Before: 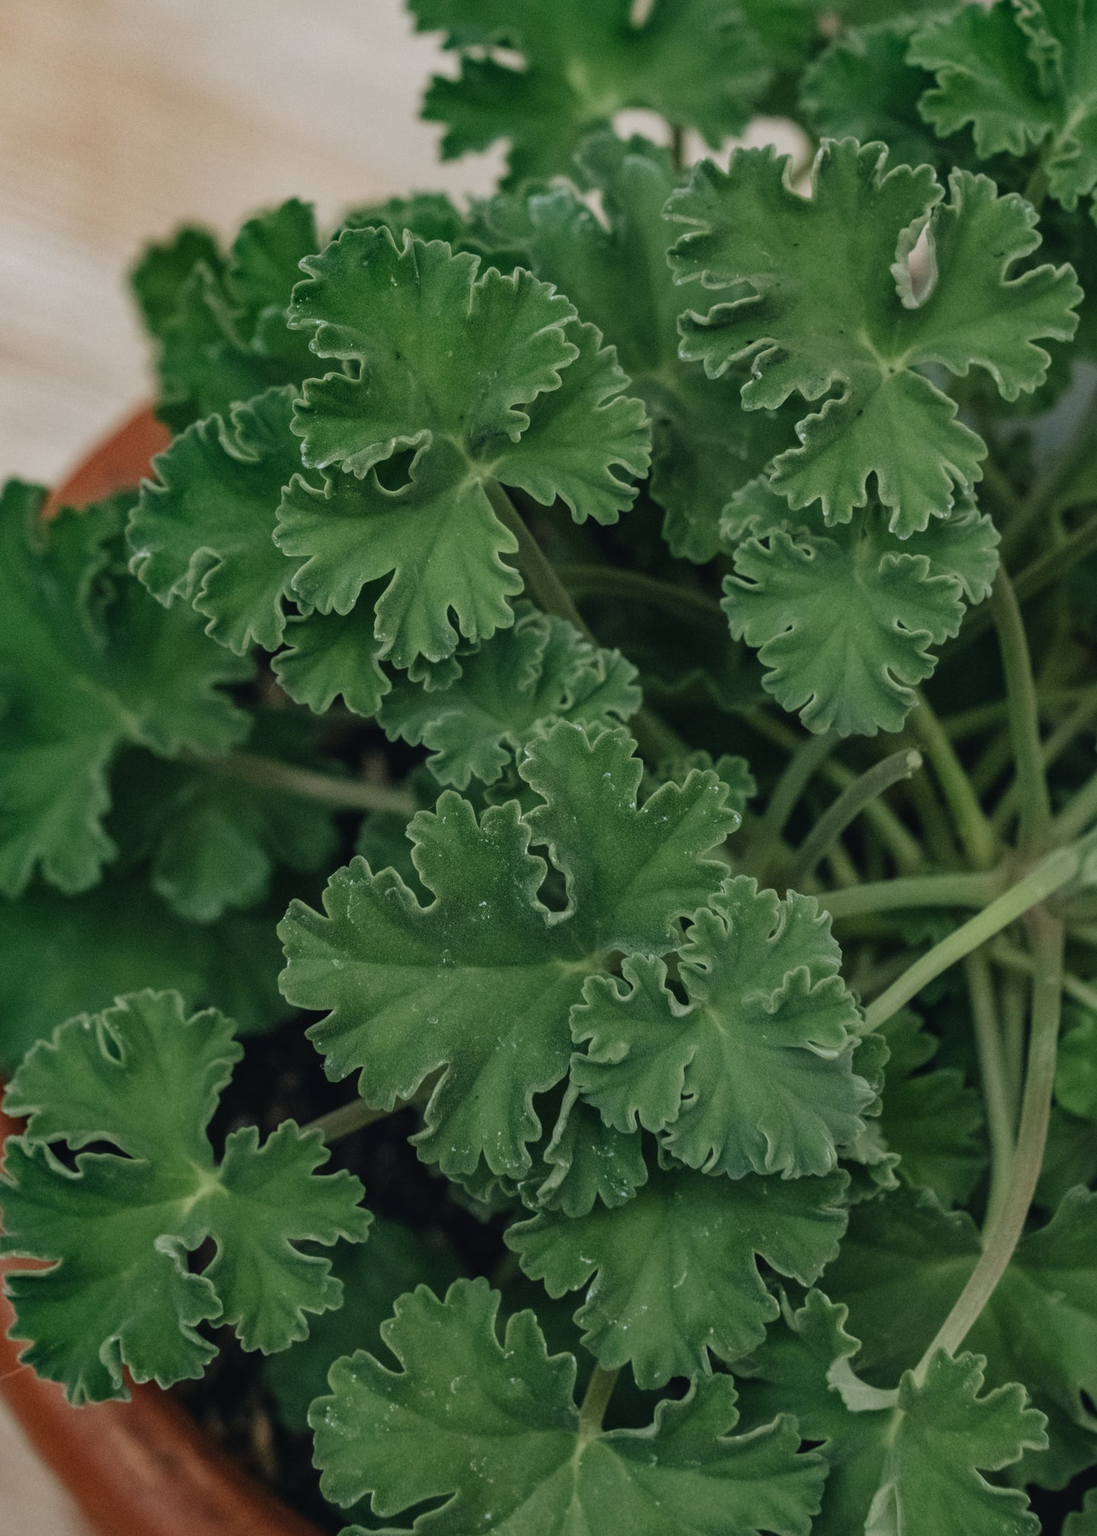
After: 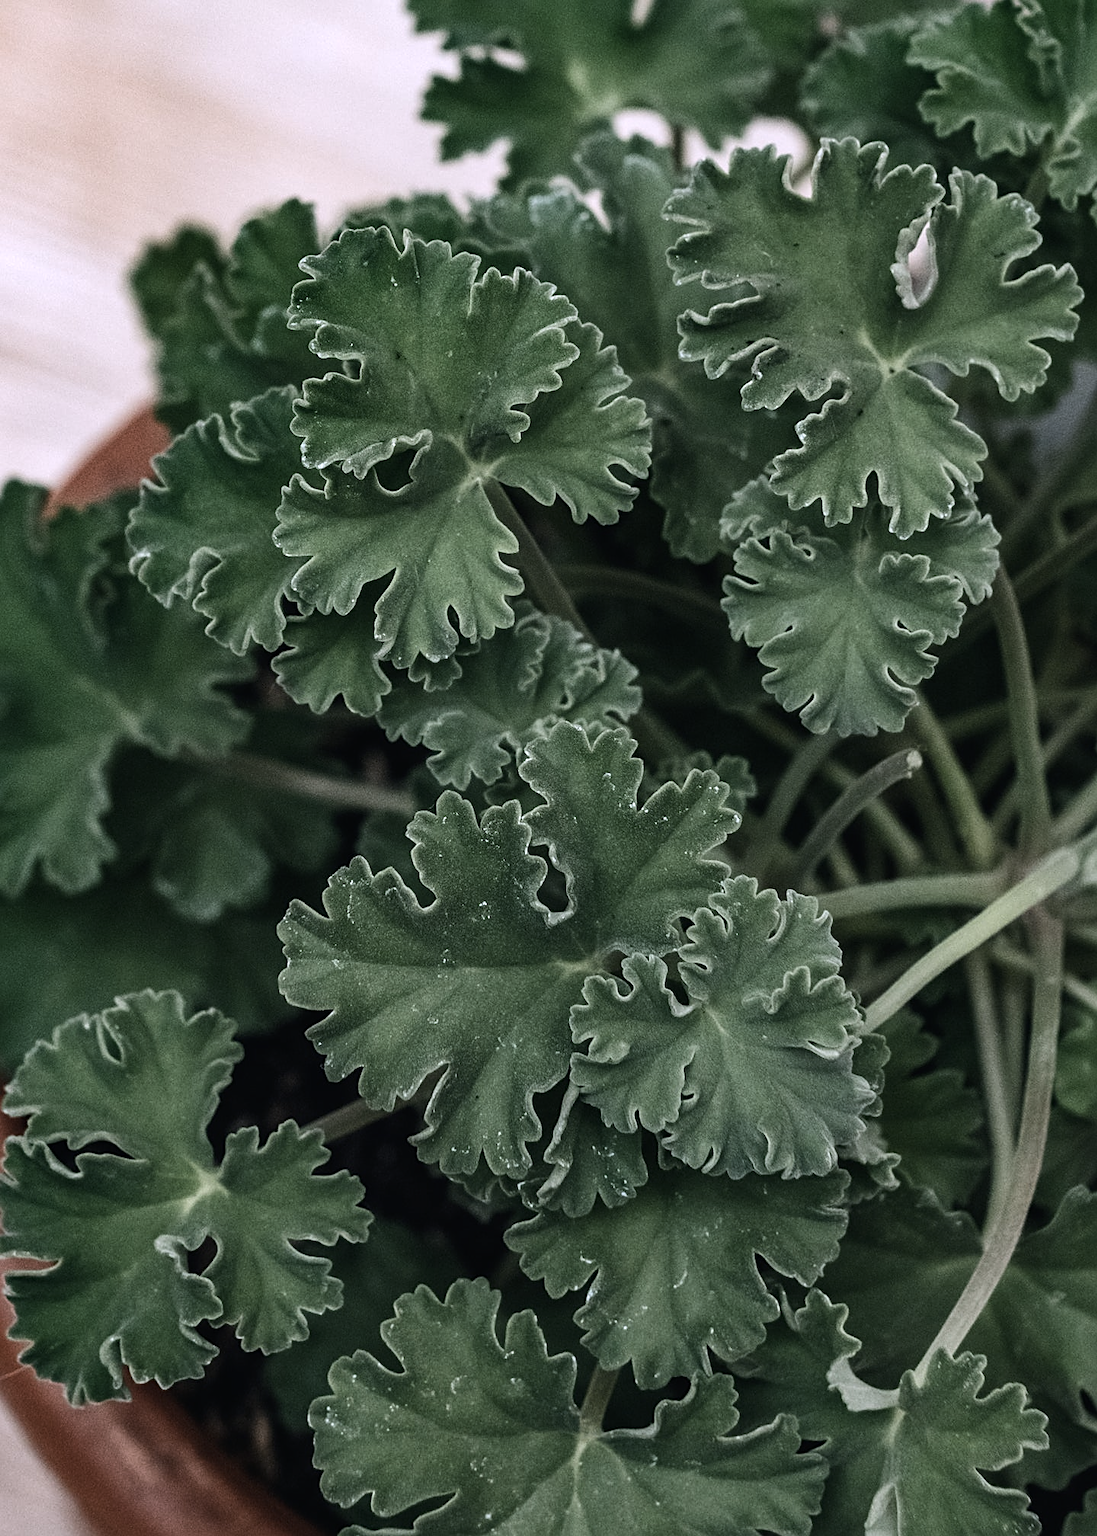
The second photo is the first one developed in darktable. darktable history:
white balance: red 1.042, blue 1.17
sharpen: radius 1.967
tone equalizer: -8 EV -0.75 EV, -7 EV -0.7 EV, -6 EV -0.6 EV, -5 EV -0.4 EV, -3 EV 0.4 EV, -2 EV 0.6 EV, -1 EV 0.7 EV, +0 EV 0.75 EV, edges refinement/feathering 500, mask exposure compensation -1.57 EV, preserve details no
contrast brightness saturation: contrast 0.1, saturation -0.36
